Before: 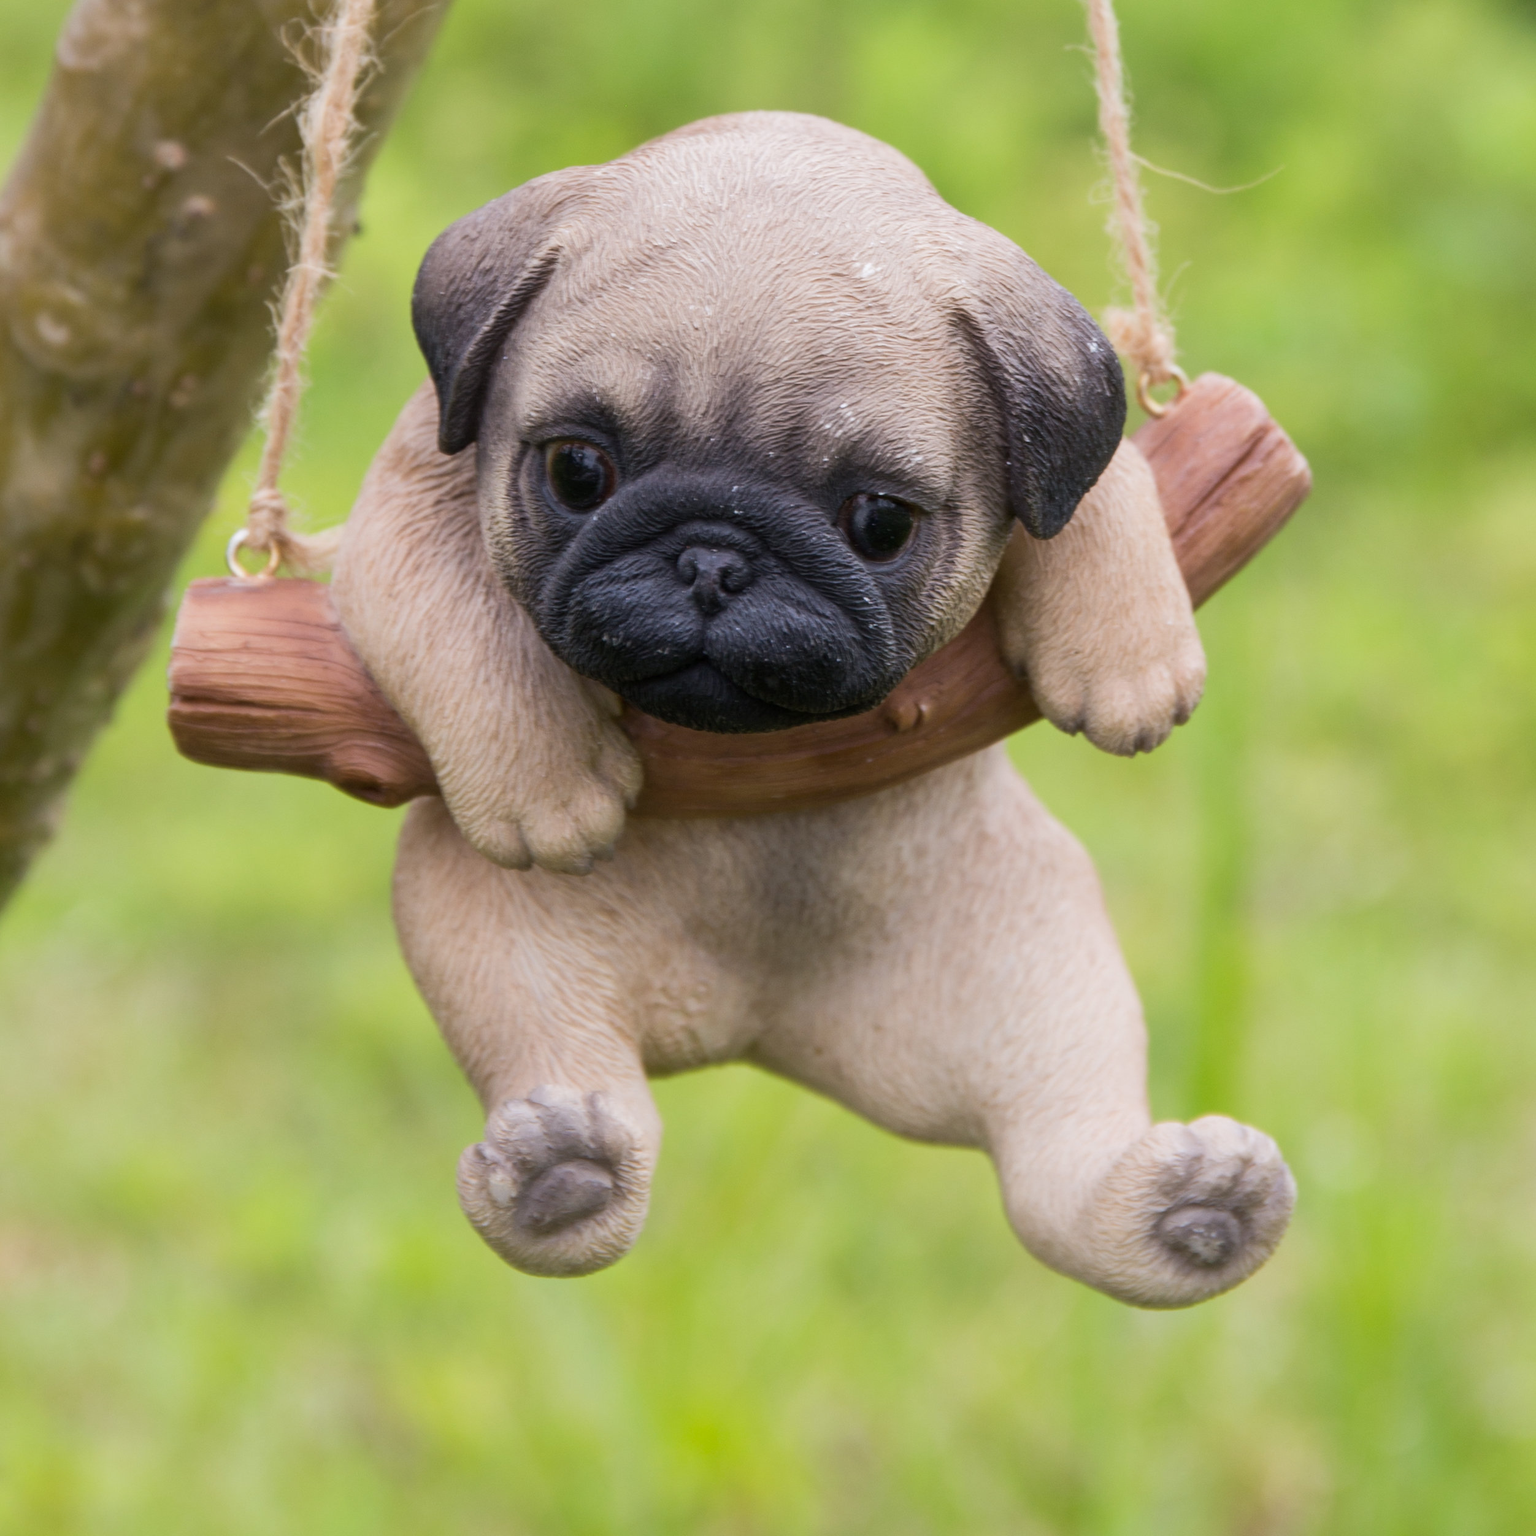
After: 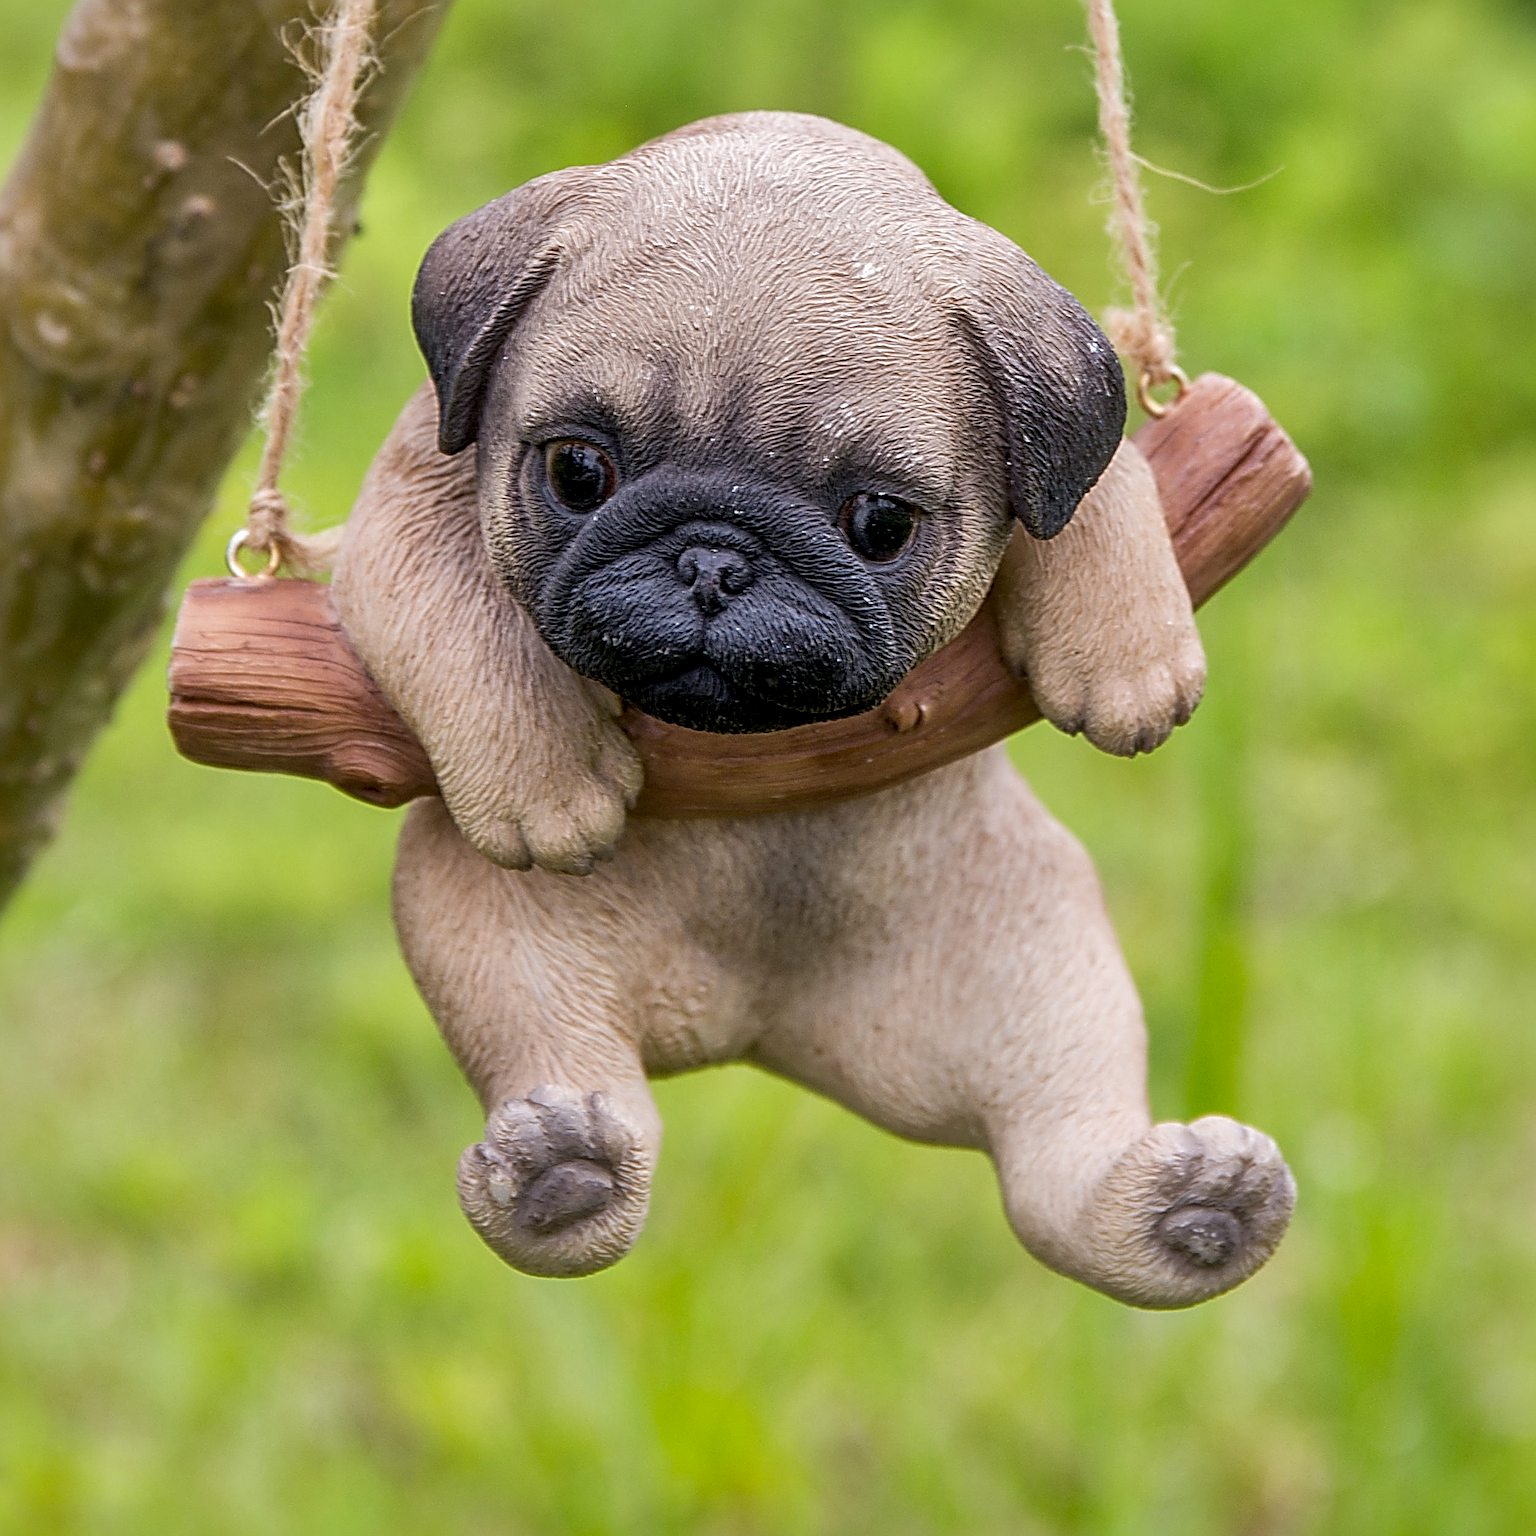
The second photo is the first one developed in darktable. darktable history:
color balance rgb: power › hue 329.49°, perceptual saturation grading › global saturation -0.145%, global vibrance 20%
sharpen: radius 3.18, amount 1.73
shadows and highlights: on, module defaults
local contrast: highlights 63%, detail 143%, midtone range 0.428
